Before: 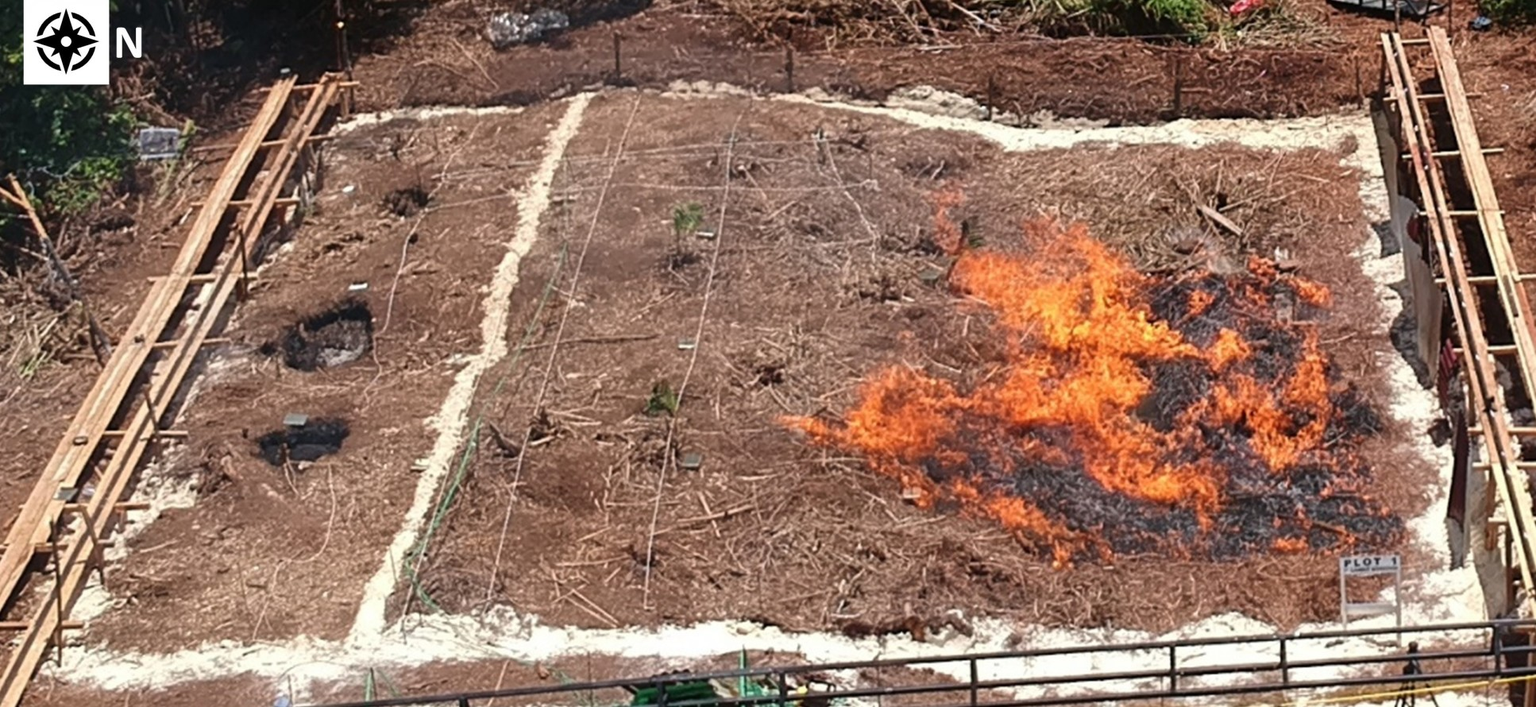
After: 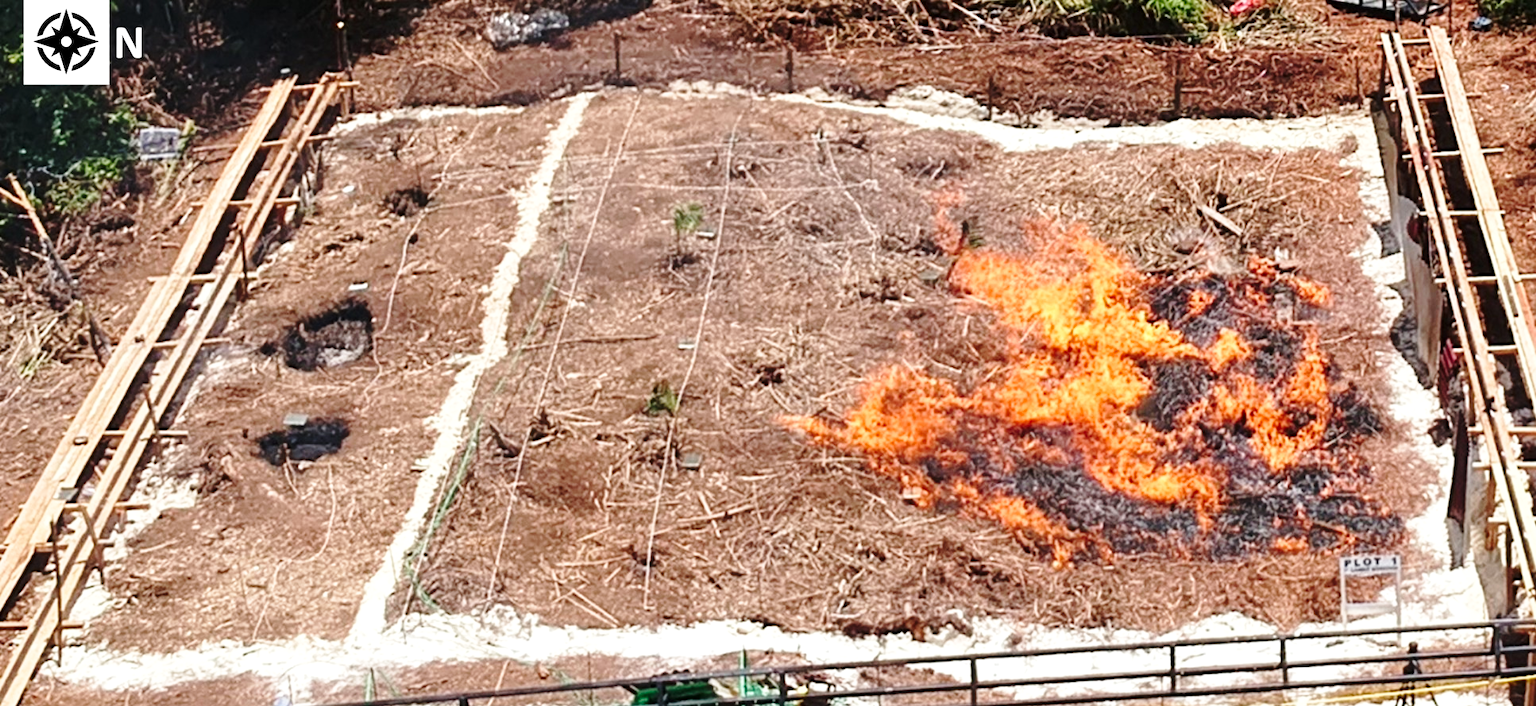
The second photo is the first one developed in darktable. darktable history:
base curve: curves: ch0 [(0, 0) (0.028, 0.03) (0.121, 0.232) (0.46, 0.748) (0.859, 0.968) (1, 1)], preserve colors none
local contrast: highlights 103%, shadows 98%, detail 119%, midtone range 0.2
